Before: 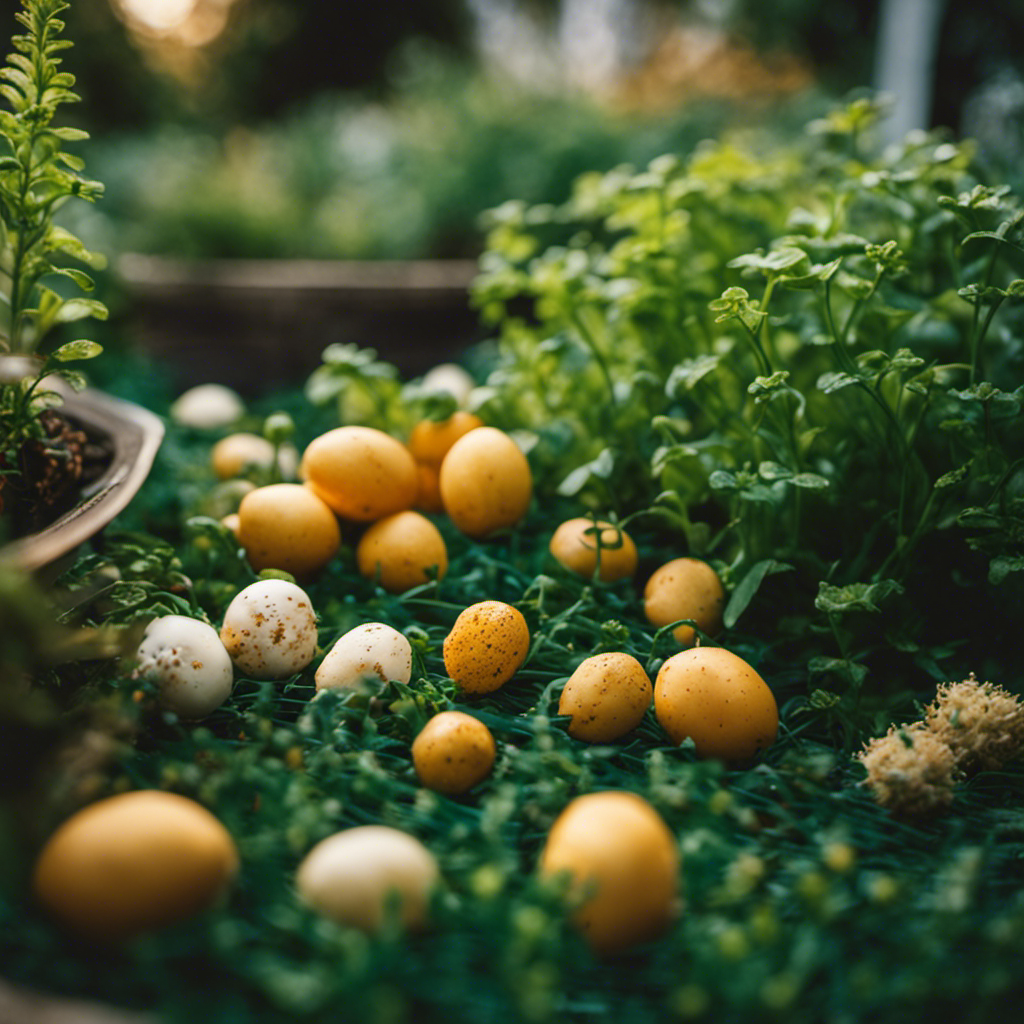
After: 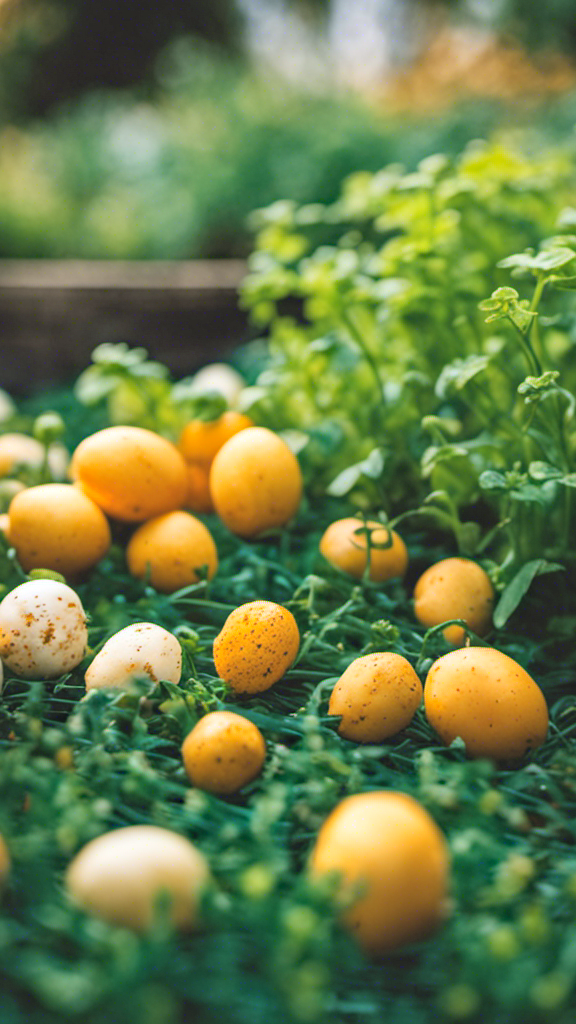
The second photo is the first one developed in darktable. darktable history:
haze removal: compatibility mode true, adaptive false
crop and rotate: left 22.516%, right 21.234%
exposure: compensate highlight preservation false
contrast brightness saturation: contrast 0.1, brightness 0.3, saturation 0.14
